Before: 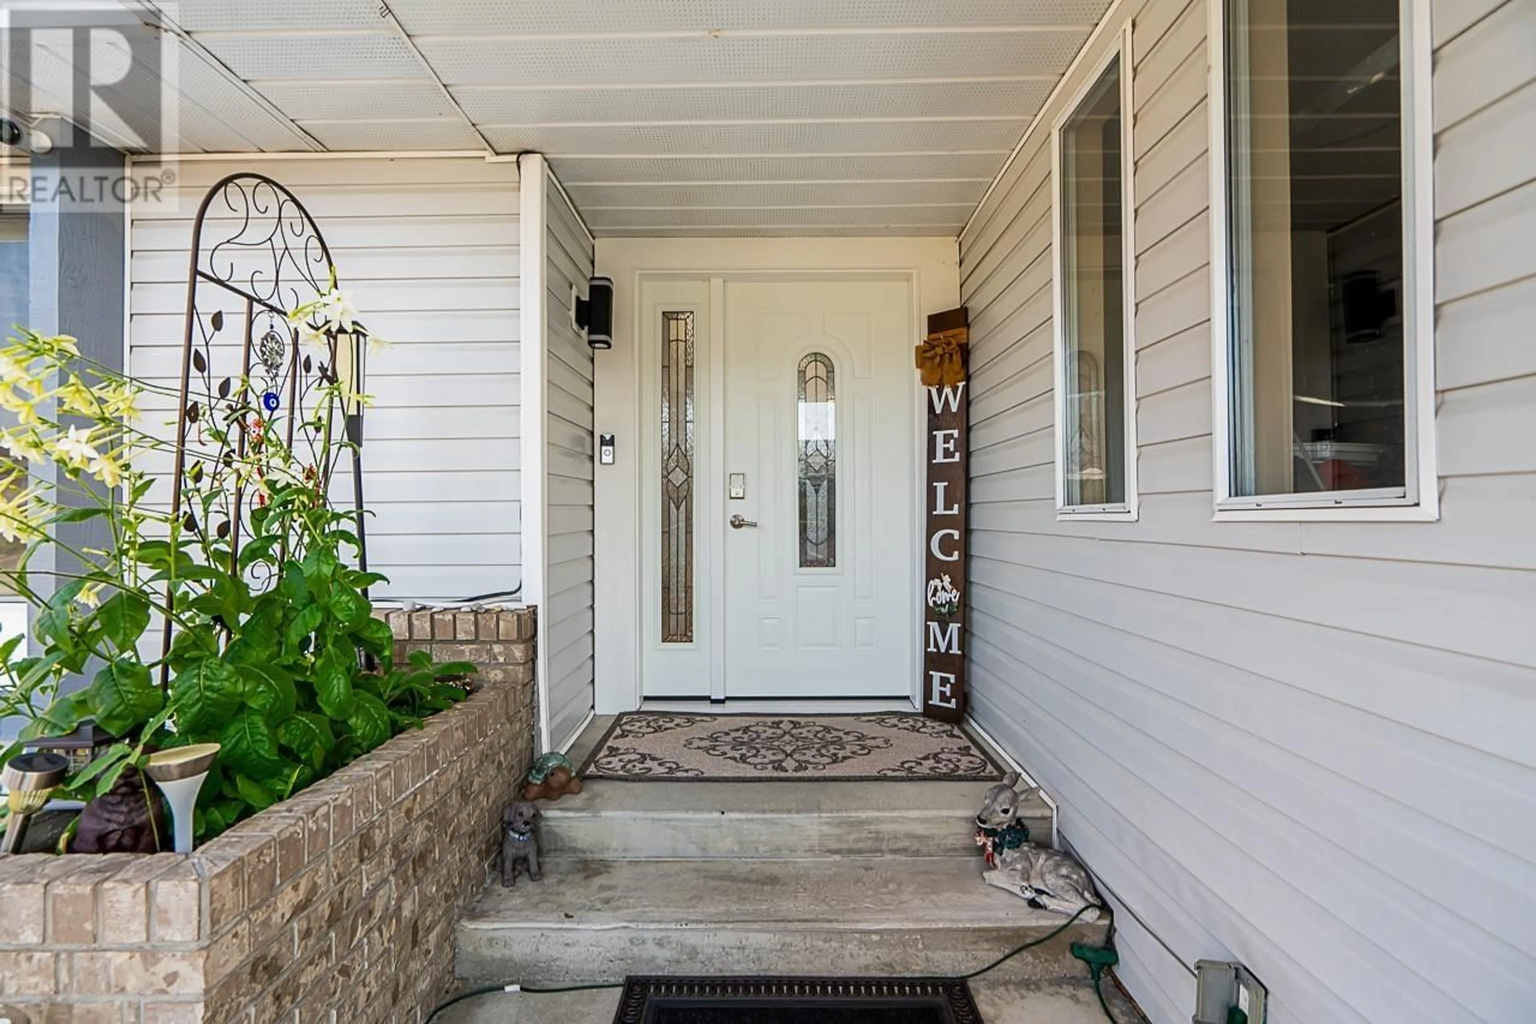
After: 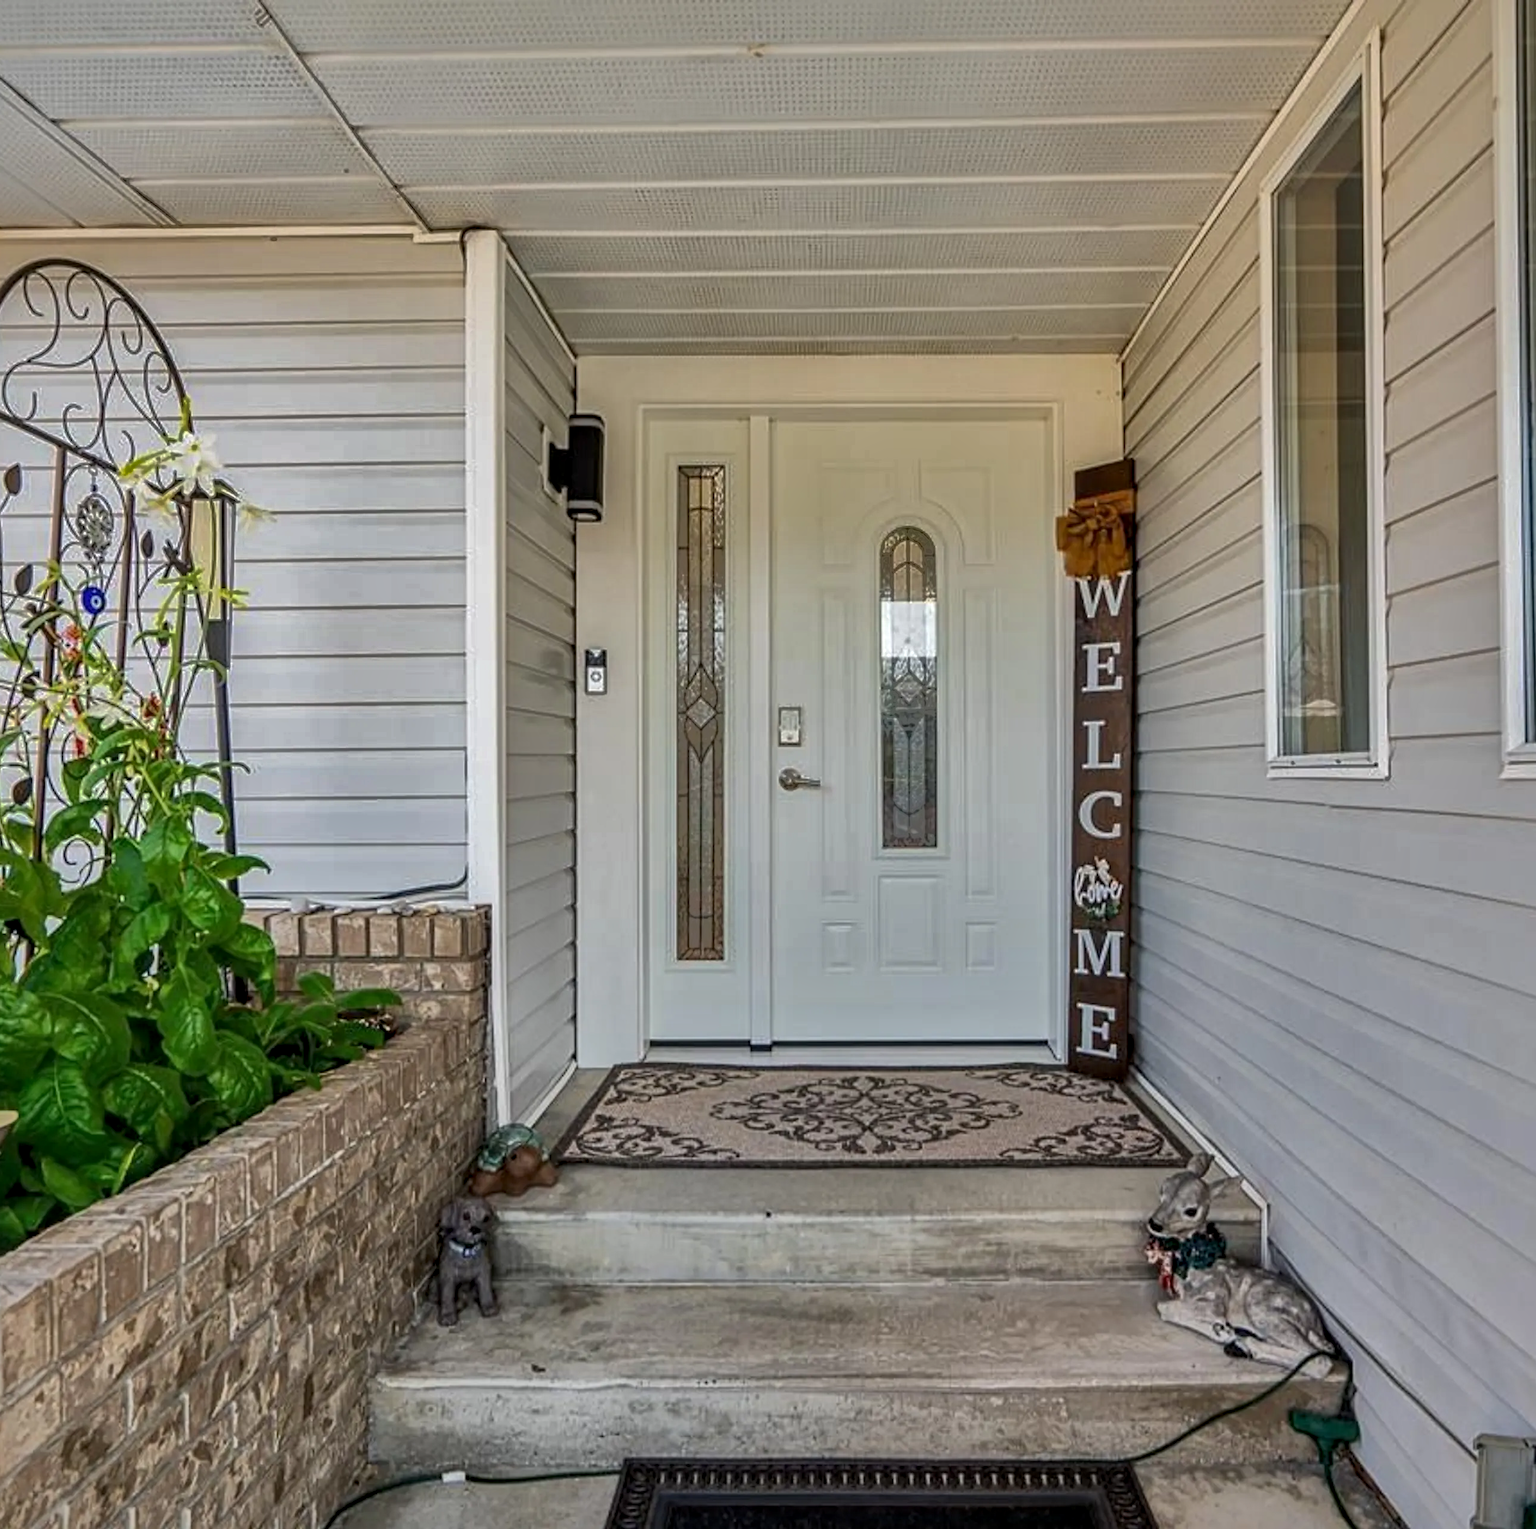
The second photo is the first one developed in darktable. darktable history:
crop and rotate: left 13.609%, right 19.466%
local contrast: on, module defaults
shadows and highlights: shadows 25.79, highlights -70.56
